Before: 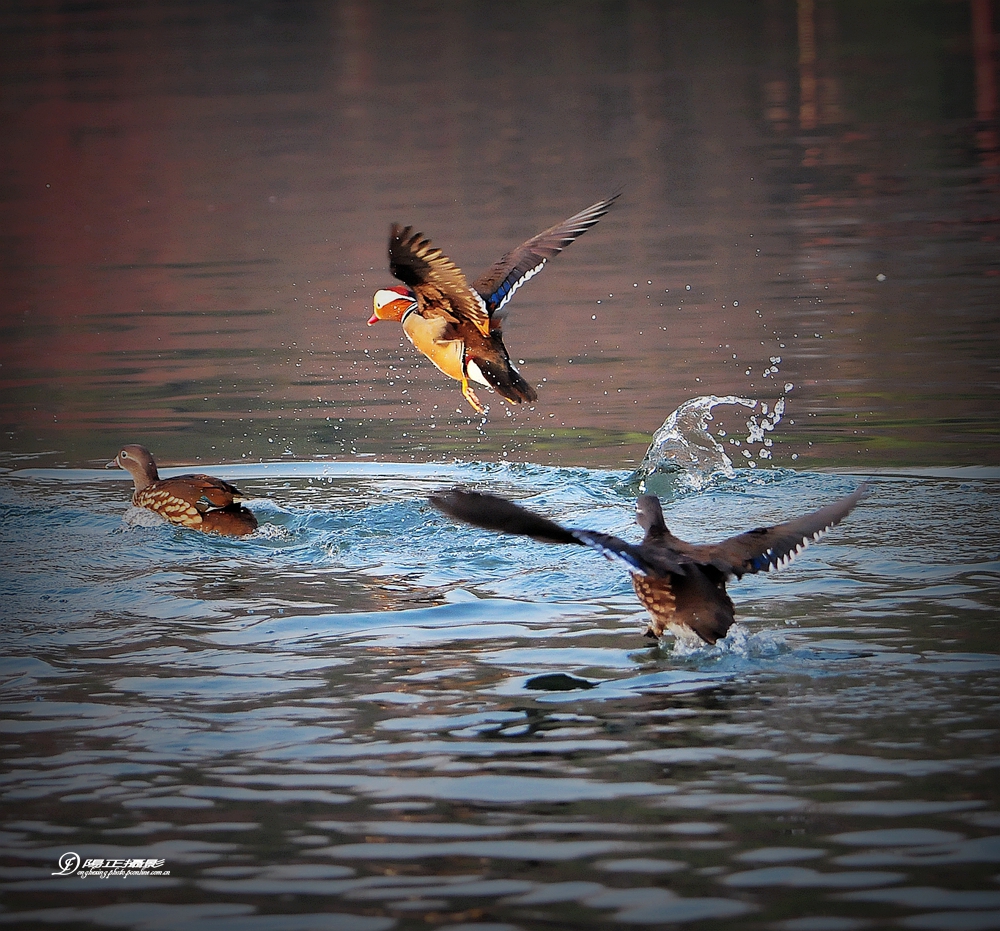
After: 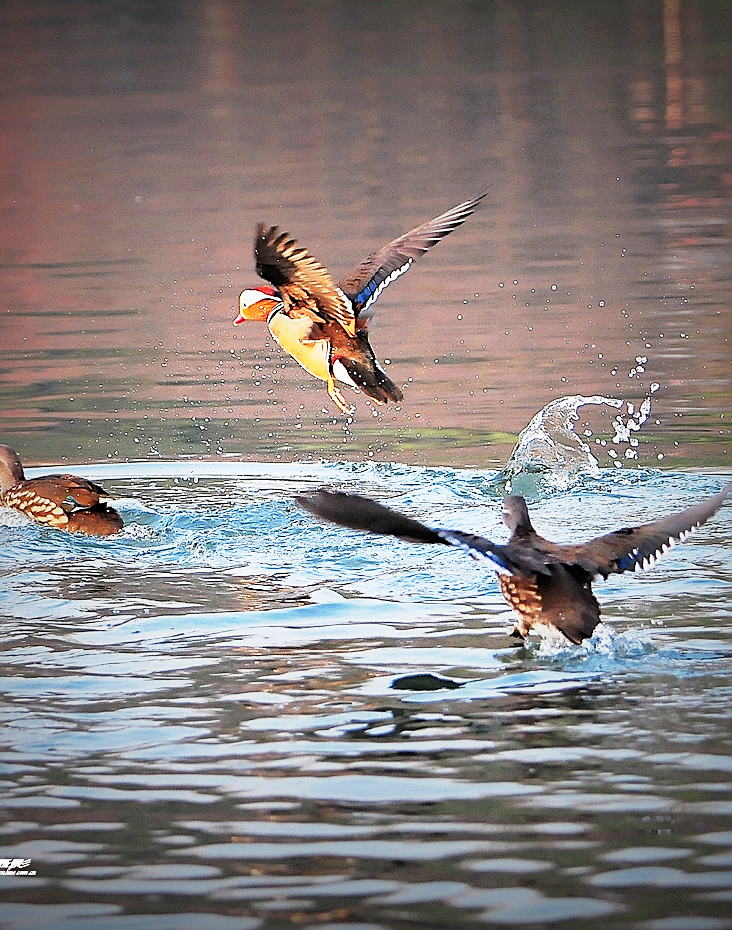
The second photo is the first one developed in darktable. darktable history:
base curve: curves: ch0 [(0, 0) (0.088, 0.125) (0.176, 0.251) (0.354, 0.501) (0.613, 0.749) (1, 0.877)], preserve colors none
sharpen: on, module defaults
exposure: black level correction 0, exposure 0.7 EV, compensate exposure bias true, compensate highlight preservation false
crop: left 13.443%, right 13.31%
